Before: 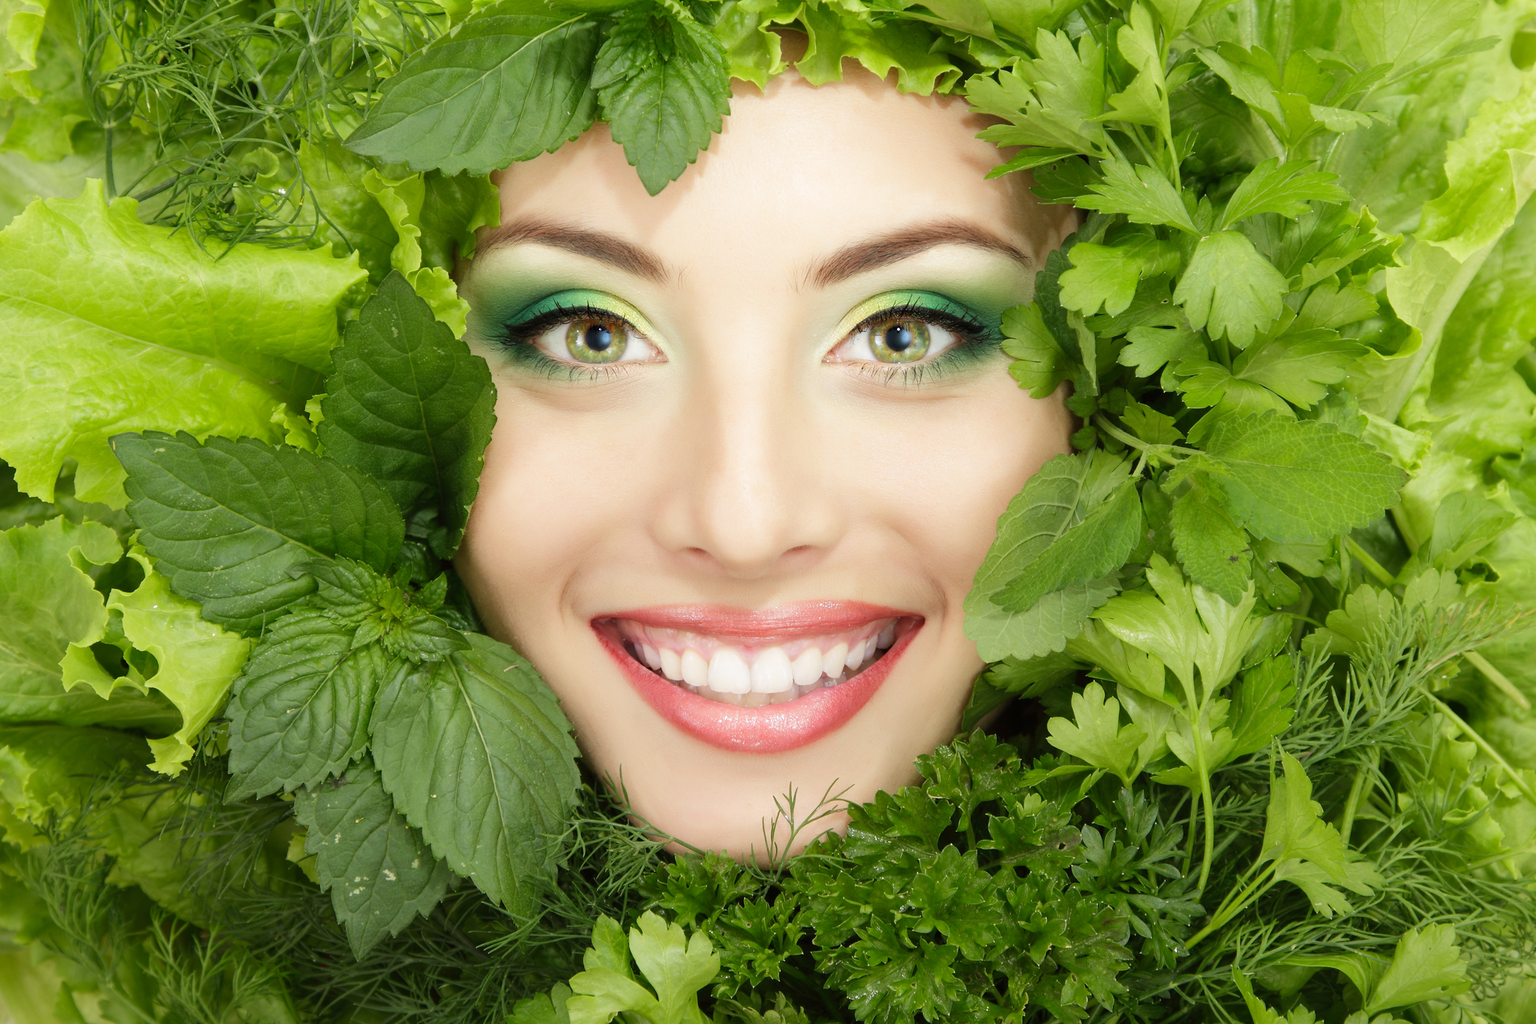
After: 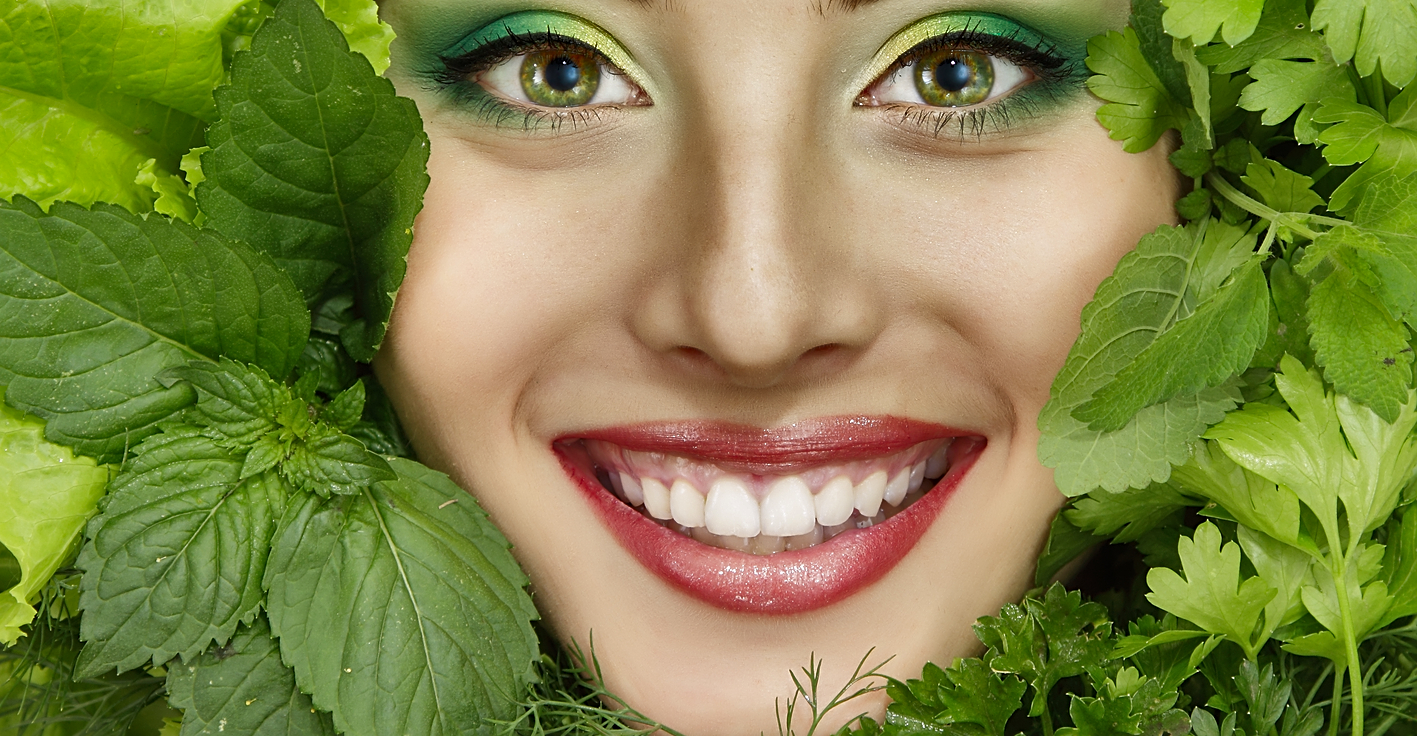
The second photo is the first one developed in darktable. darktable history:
shadows and highlights: shadows 20.83, highlights -82.22, soften with gaussian
sharpen: on, module defaults
crop: left 10.892%, top 27.491%, right 18.251%, bottom 17.23%
